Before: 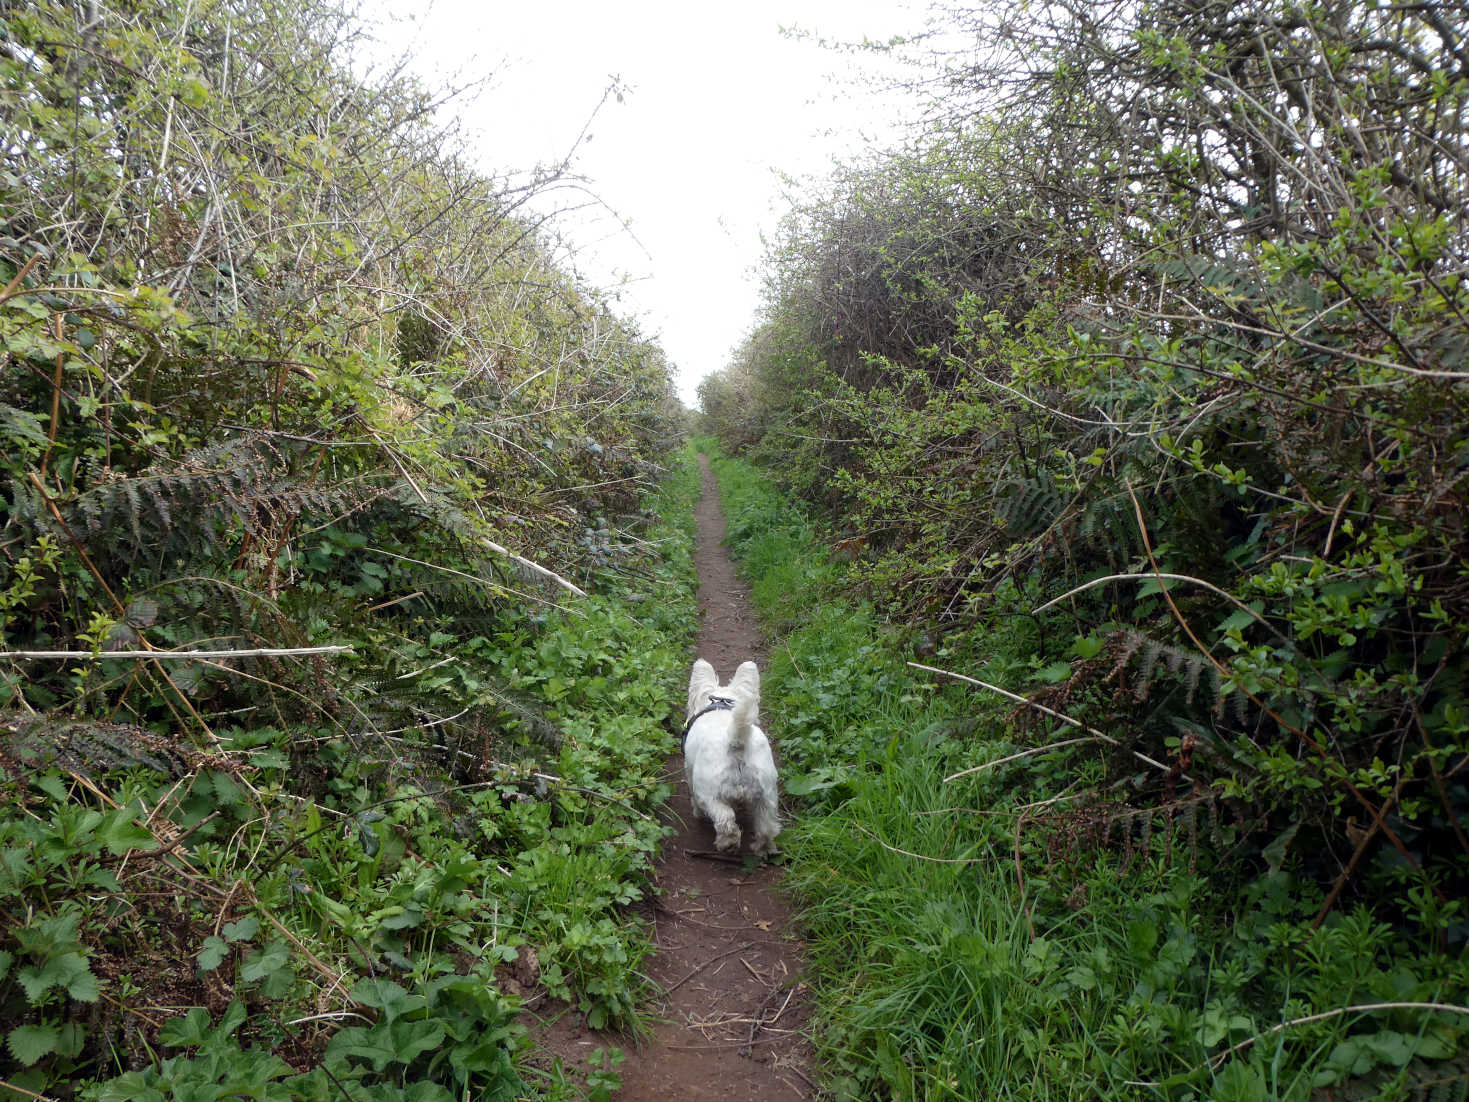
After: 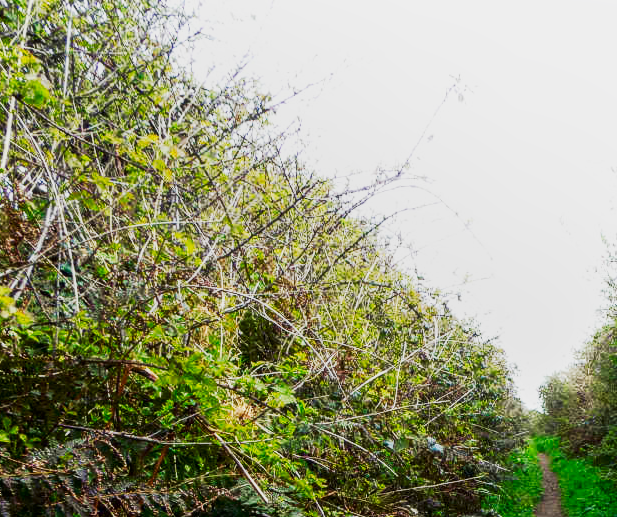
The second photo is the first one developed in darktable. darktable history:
color balance rgb: perceptual saturation grading › global saturation 20%, perceptual saturation grading › highlights -25.688%, perceptual saturation grading › shadows 50.148%
tone curve: curves: ch0 [(0, 0) (0.003, 0.011) (0.011, 0.014) (0.025, 0.018) (0.044, 0.023) (0.069, 0.028) (0.1, 0.031) (0.136, 0.039) (0.177, 0.056) (0.224, 0.081) (0.277, 0.129) (0.335, 0.188) (0.399, 0.256) (0.468, 0.367) (0.543, 0.514) (0.623, 0.684) (0.709, 0.785) (0.801, 0.846) (0.898, 0.884) (1, 1)], preserve colors none
contrast brightness saturation: contrast -0.287
crop and rotate: left 10.862%, top 0.085%, right 47.128%, bottom 52.993%
shadows and highlights: shadows -64.18, white point adjustment -5.07, highlights 61.73
local contrast: on, module defaults
color zones: curves: ch1 [(0.077, 0.436) (0.25, 0.5) (0.75, 0.5)]
